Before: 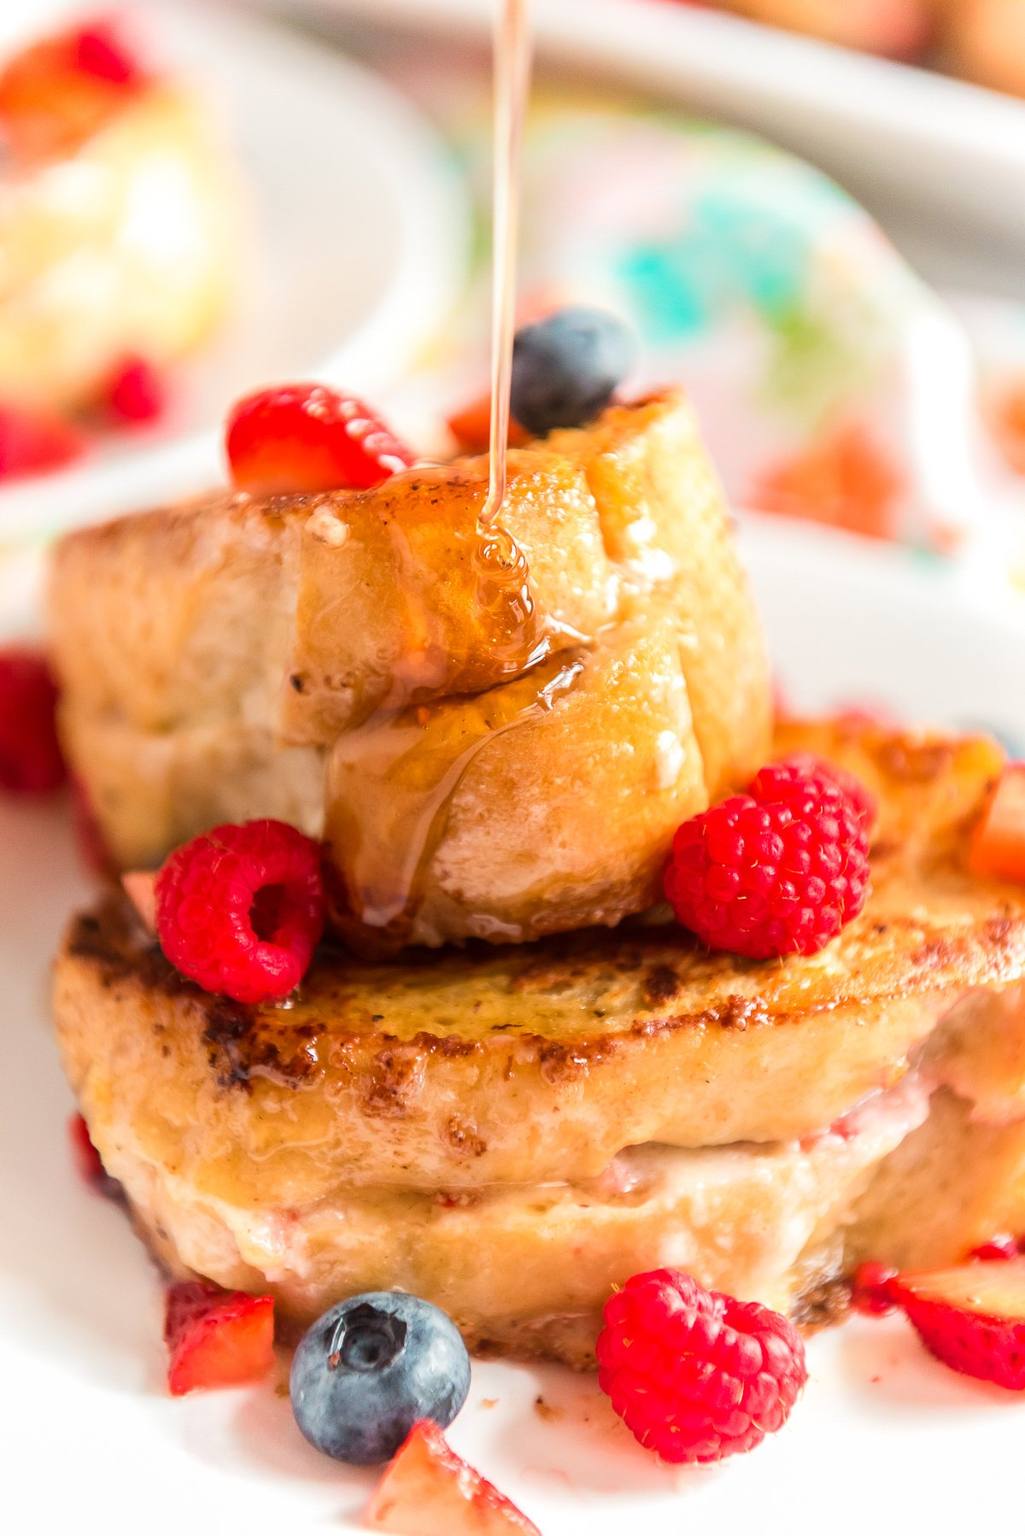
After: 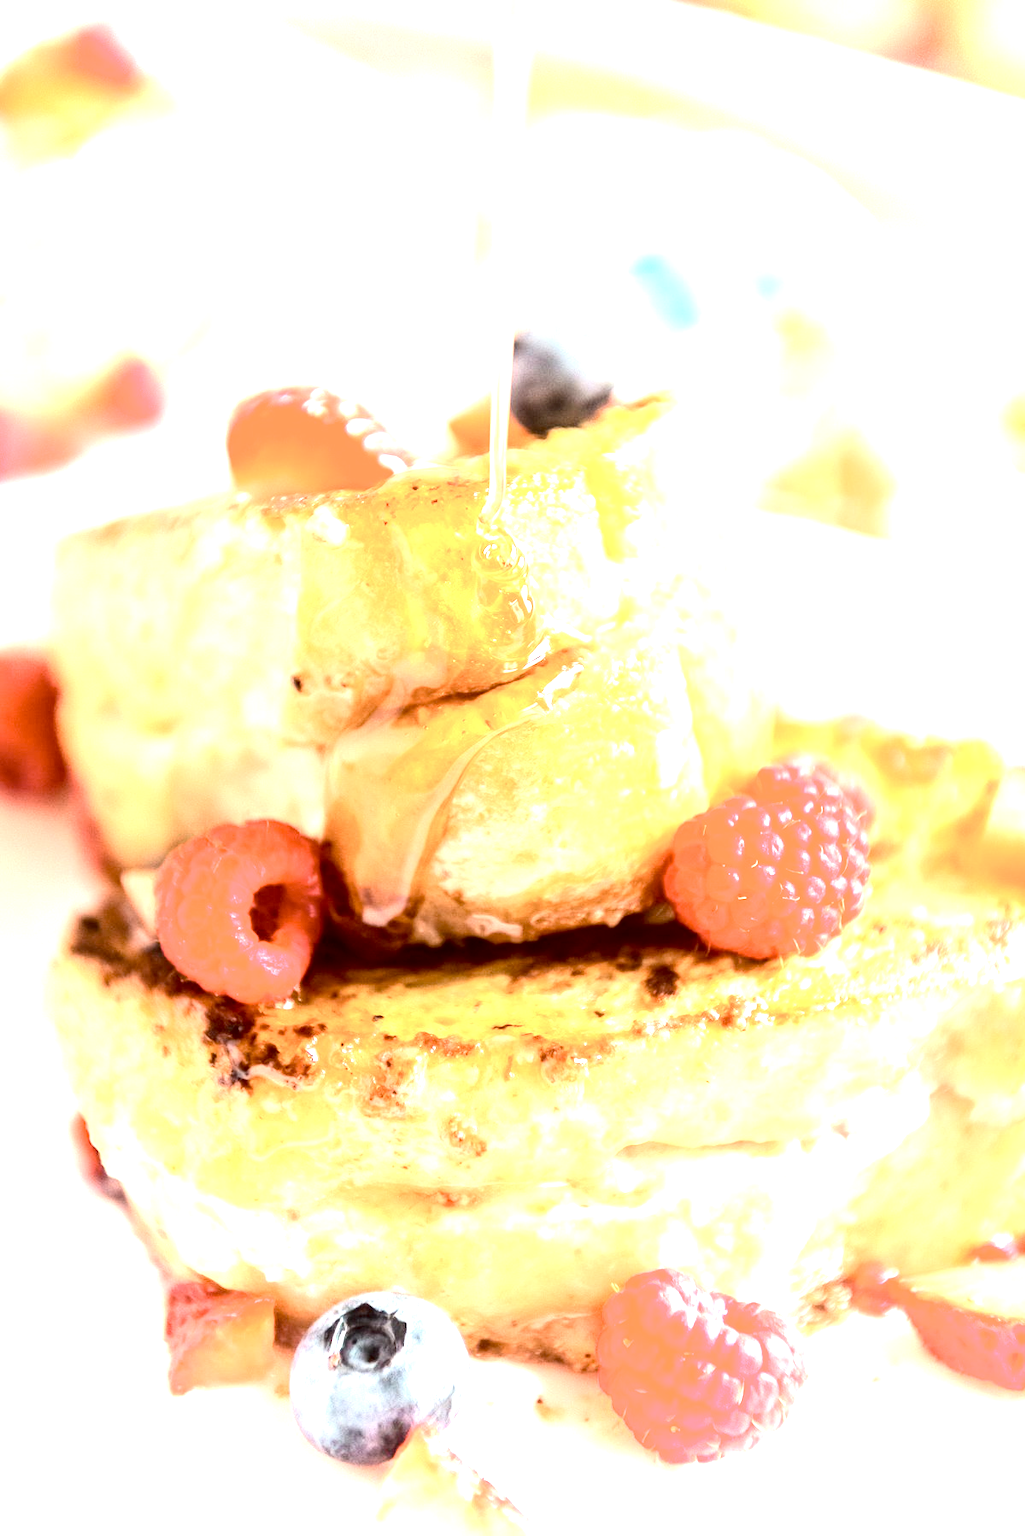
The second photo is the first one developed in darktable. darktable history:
exposure: black level correction 0.005, exposure 2.084 EV, compensate highlight preservation false
contrast brightness saturation: contrast 0.25, saturation -0.31
